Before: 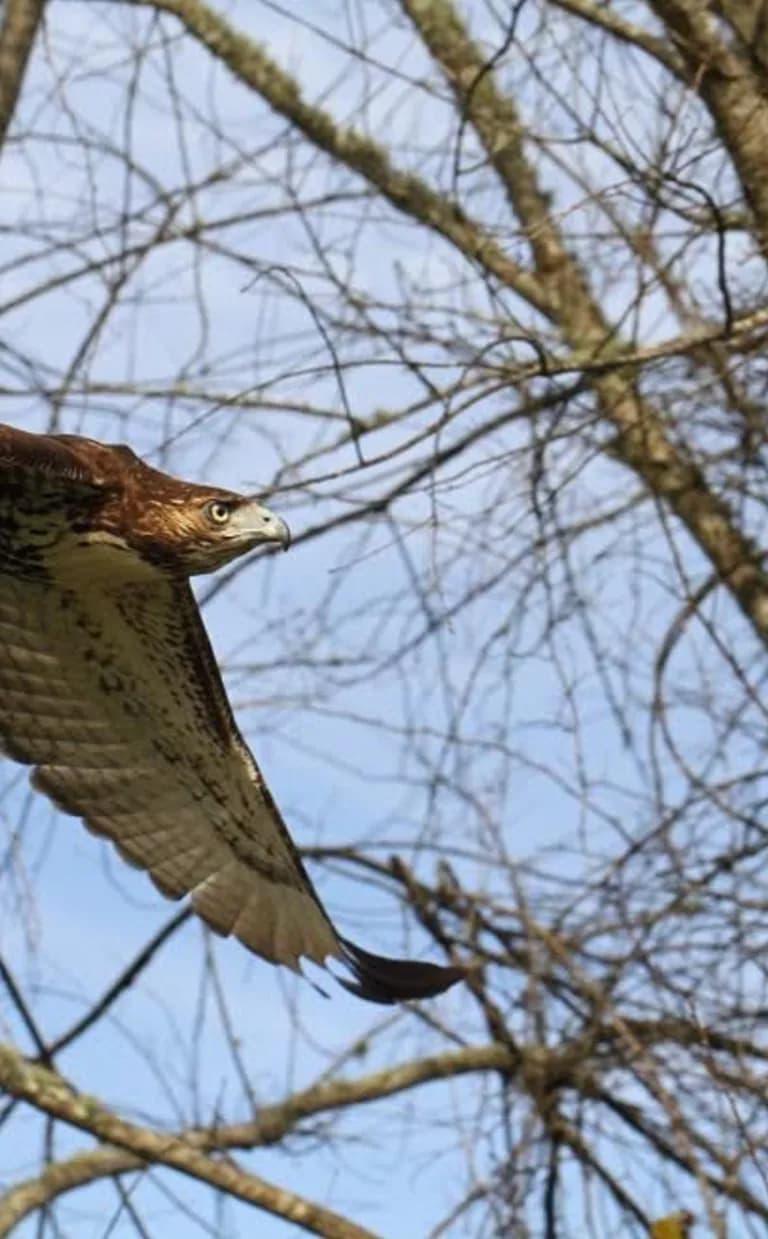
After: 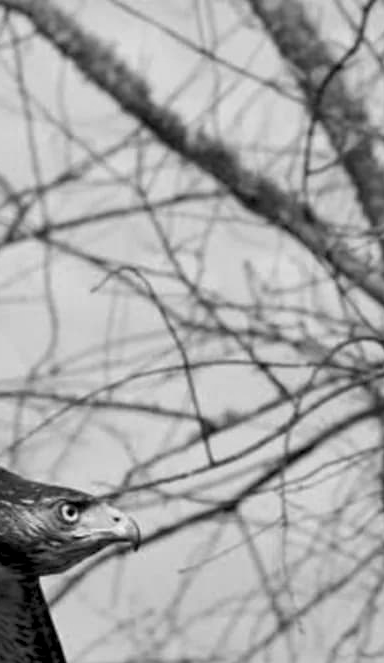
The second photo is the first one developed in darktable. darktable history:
crop: left 19.556%, right 30.401%, bottom 46.458%
exposure: black level correction 0.01, exposure 0.011 EV, compensate highlight preservation false
color zones: curves: ch1 [(0, -0.014) (0.143, -0.013) (0.286, -0.013) (0.429, -0.016) (0.571, -0.019) (0.714, -0.015) (0.857, 0.002) (1, -0.014)]
monochrome: a 32, b 64, size 2.3
bloom: size 13.65%, threshold 98.39%, strength 4.82%
